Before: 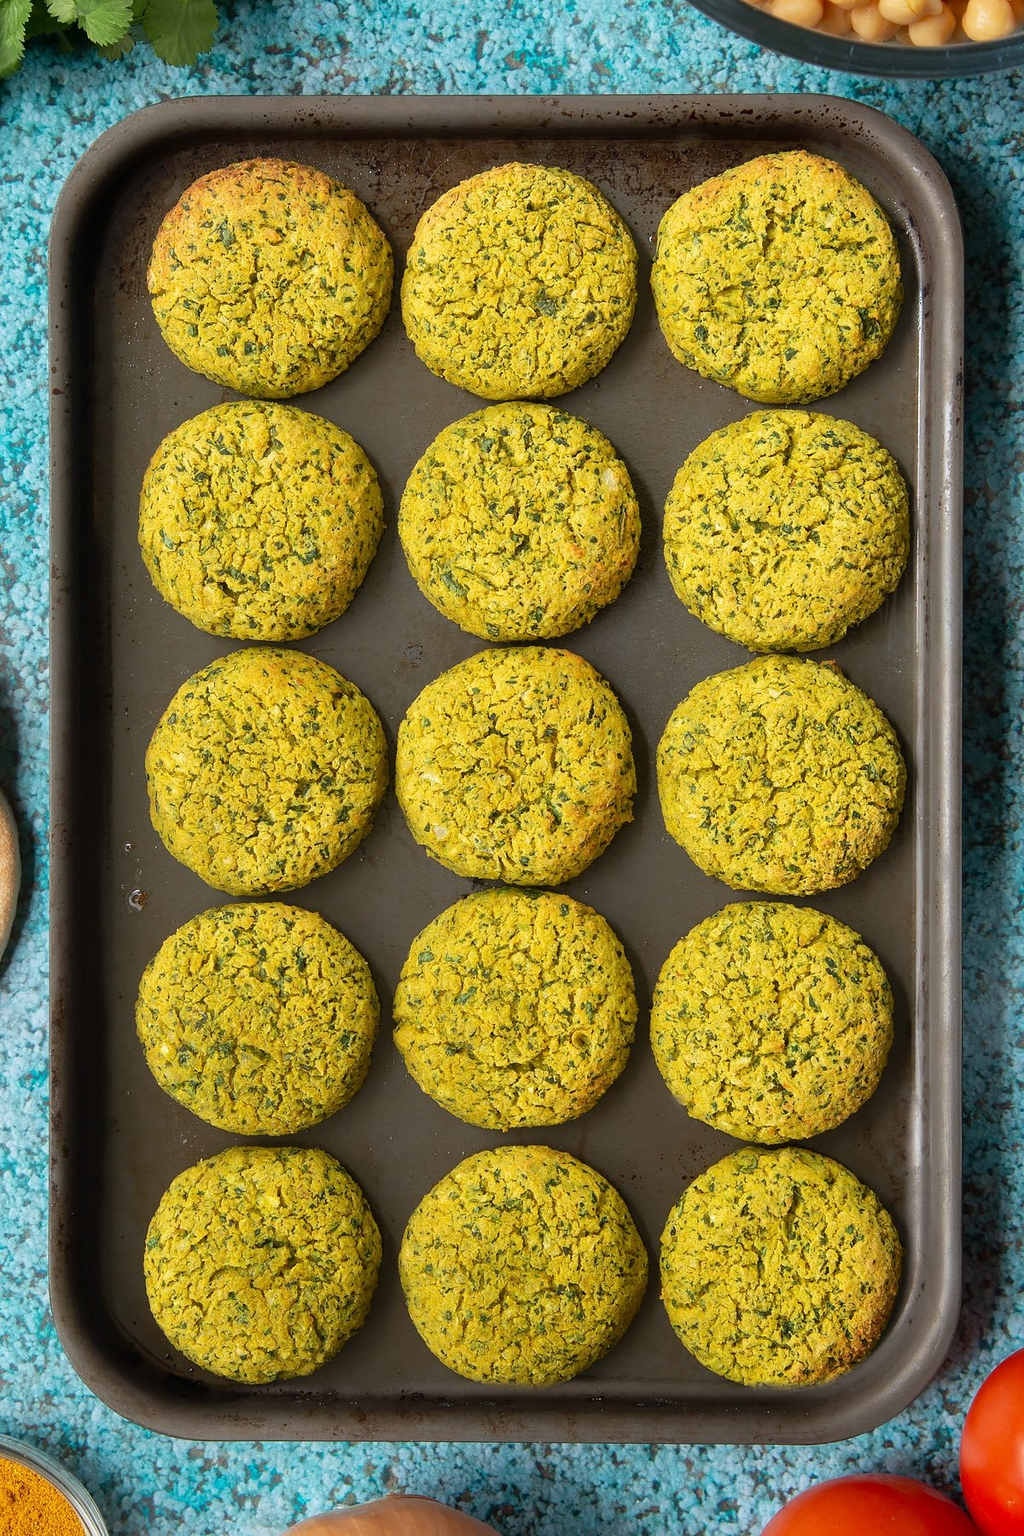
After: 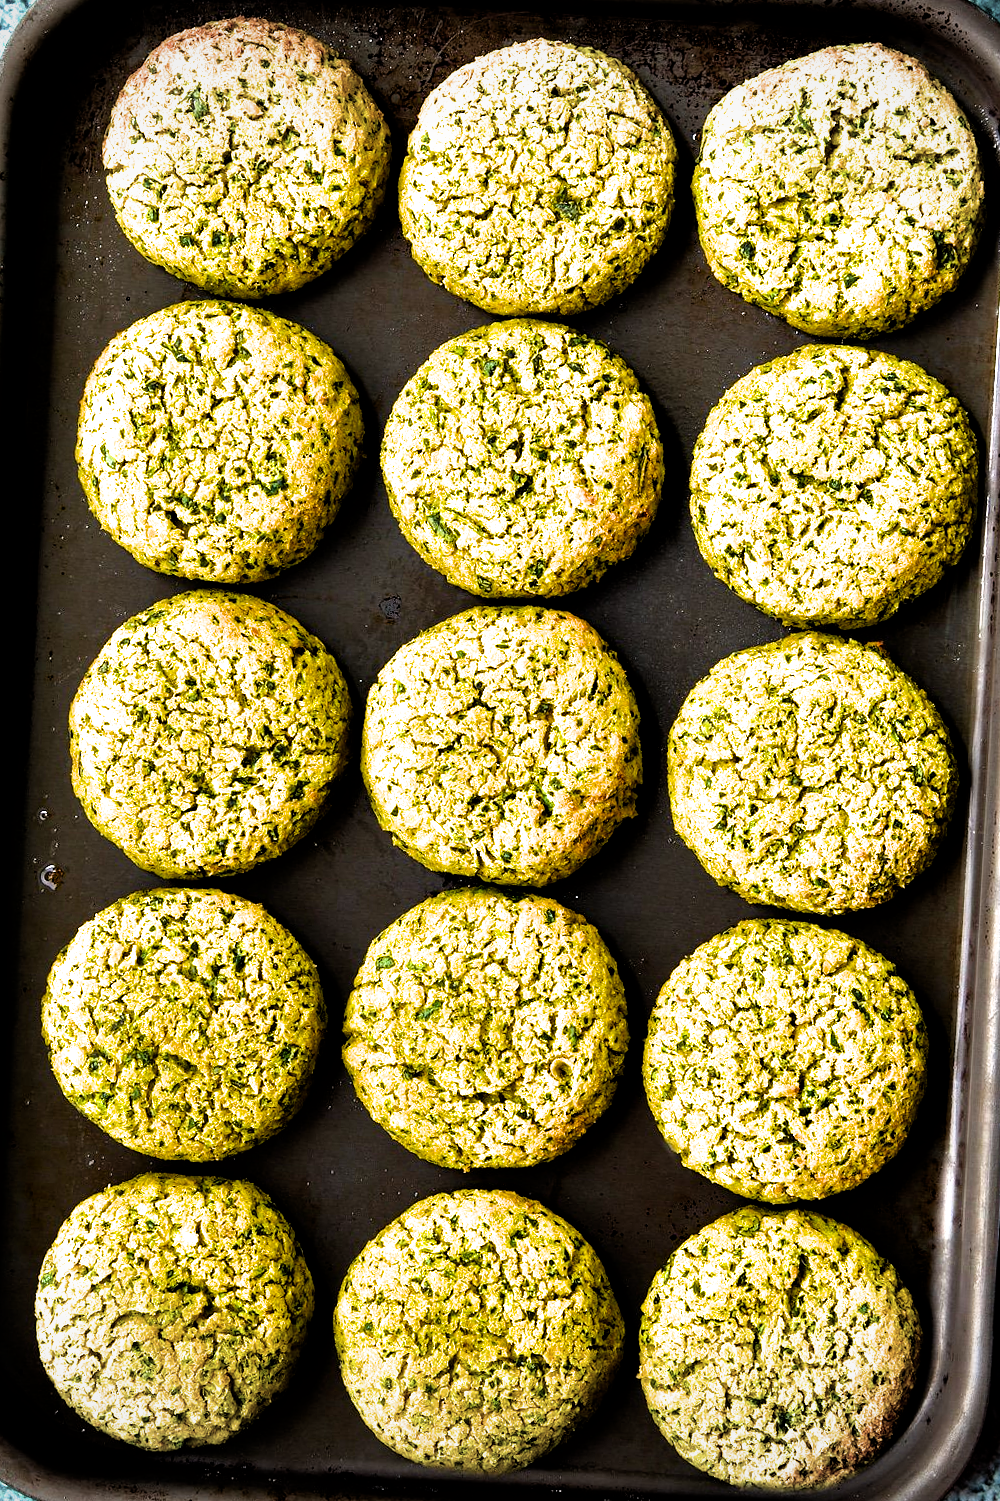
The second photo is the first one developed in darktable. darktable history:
contrast equalizer: octaves 7, y [[0.6 ×6], [0.55 ×6], [0 ×6], [0 ×6], [0 ×6]]
filmic rgb: black relative exposure -8.23 EV, white relative exposure 2.2 EV, target white luminance 99.913%, hardness 7.14, latitude 74.51%, contrast 1.316, highlights saturation mix -2.85%, shadows ↔ highlights balance 30.26%
crop and rotate: angle -3.15°, left 5.217%, top 5.159%, right 4.663%, bottom 4.68%
exposure: compensate highlight preservation false
color balance rgb: linear chroma grading › global chroma 9.827%, perceptual saturation grading › global saturation 30.019%, global vibrance 20%
vignetting: fall-off start 97.12%, brightness -0.278, width/height ratio 1.18
haze removal: adaptive false
